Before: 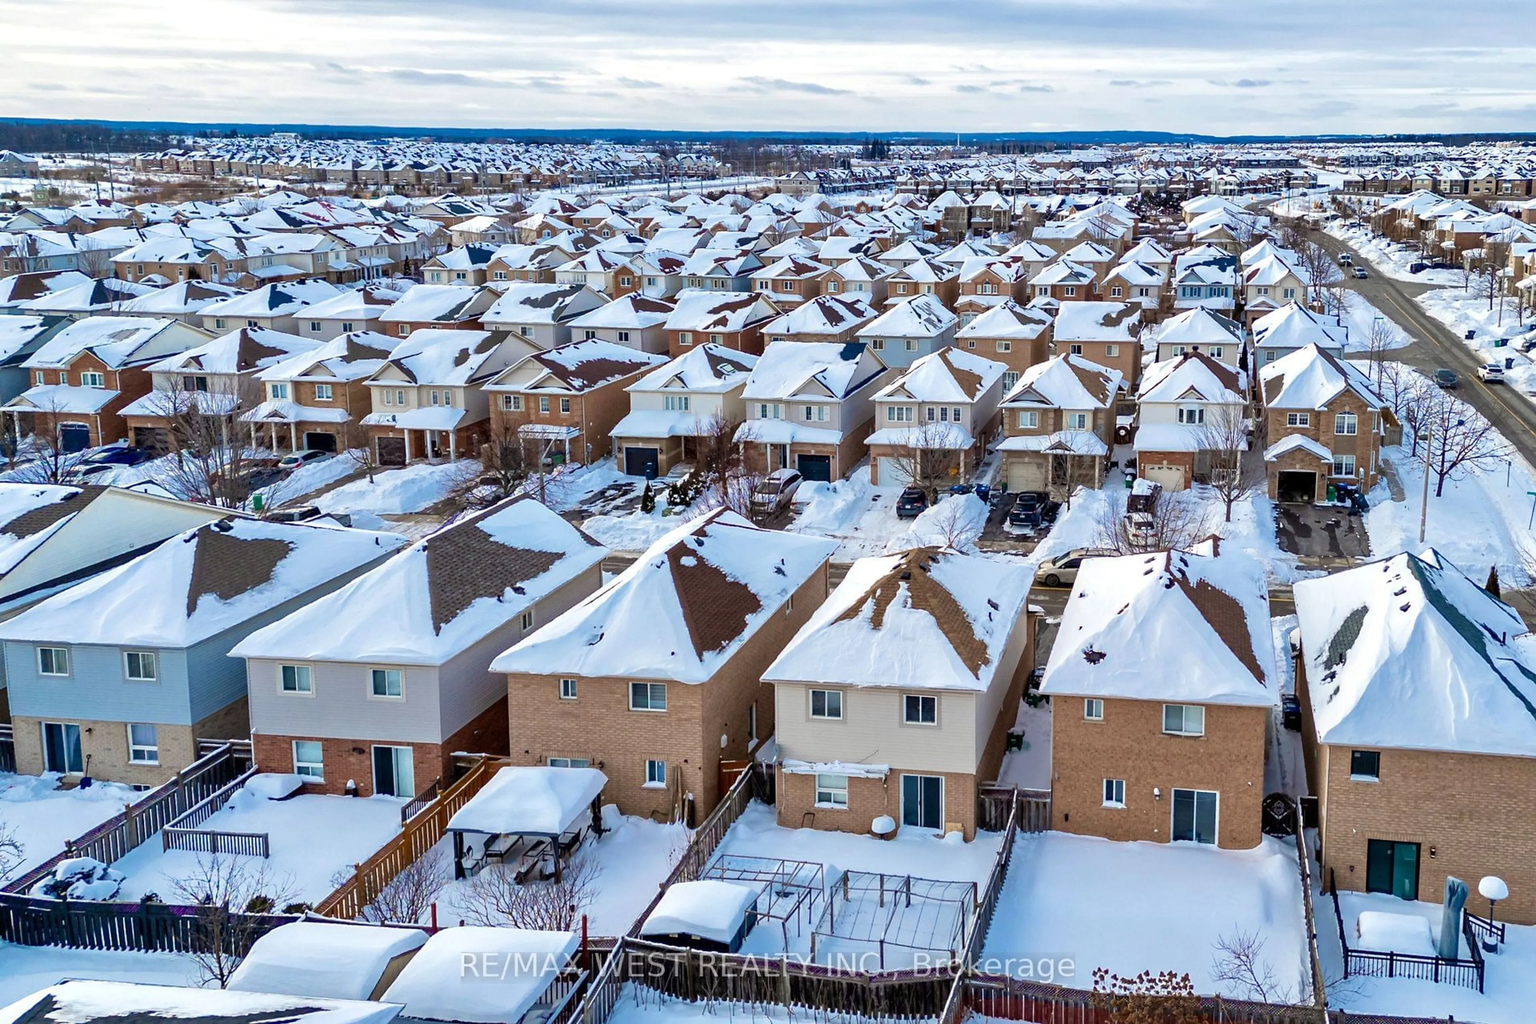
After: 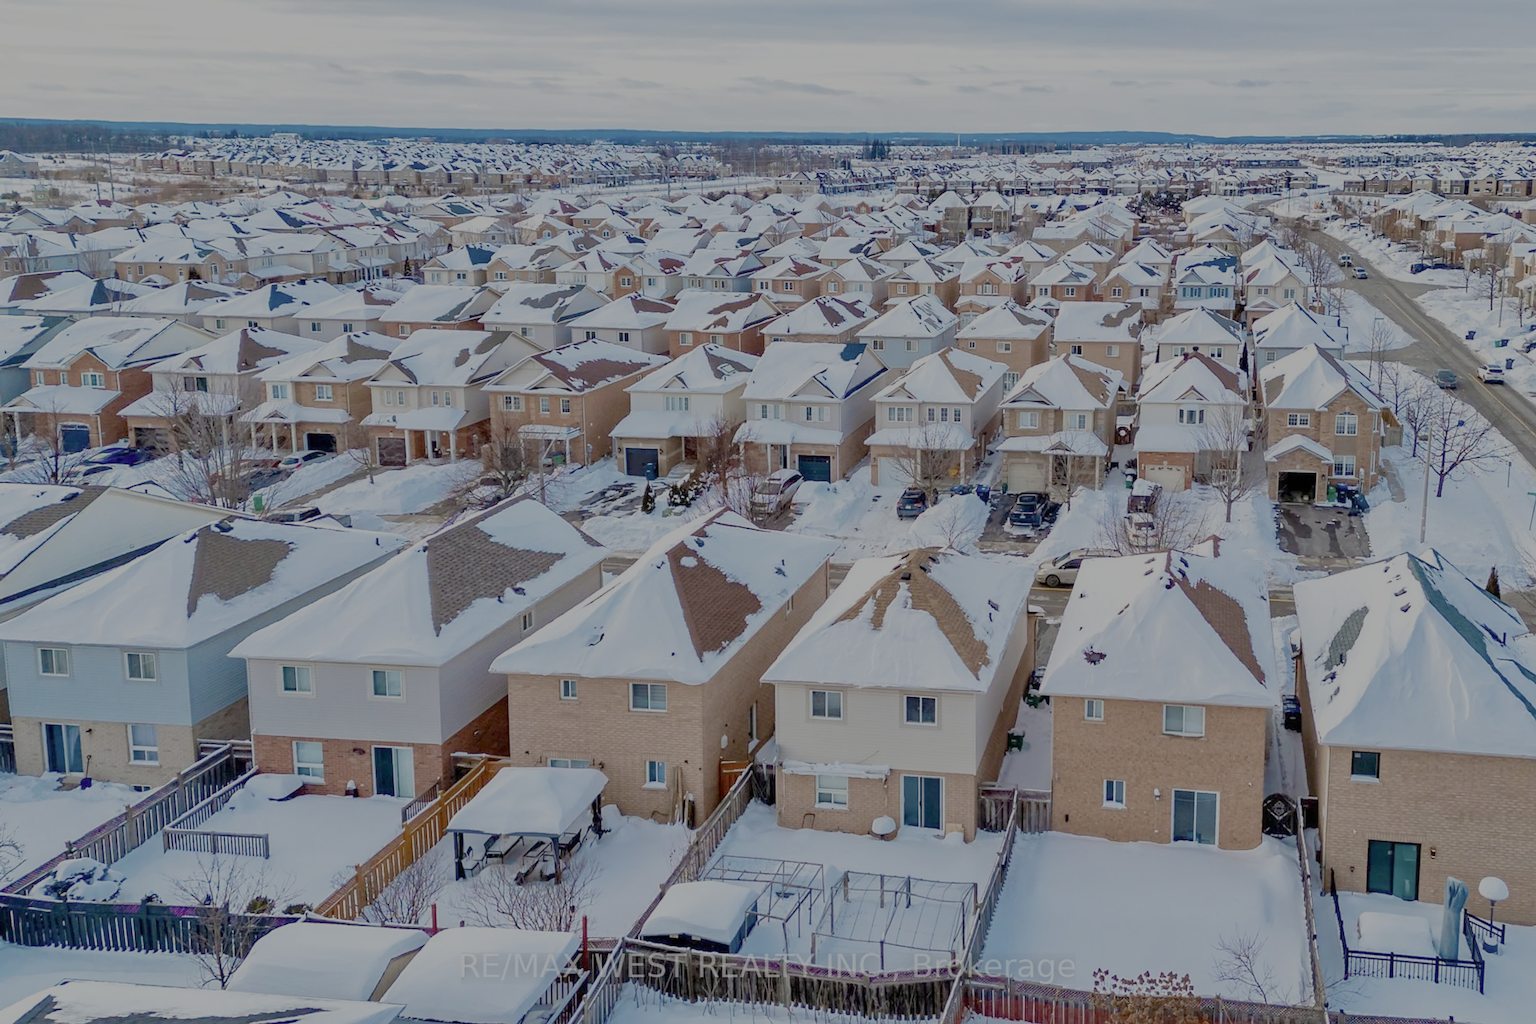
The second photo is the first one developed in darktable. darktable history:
filmic rgb: black relative exposure -13.99 EV, white relative exposure 7.96 EV, threshold 2.94 EV, hardness 3.74, latitude 49.88%, contrast 0.515, preserve chrominance no, color science v5 (2021), enable highlight reconstruction true
